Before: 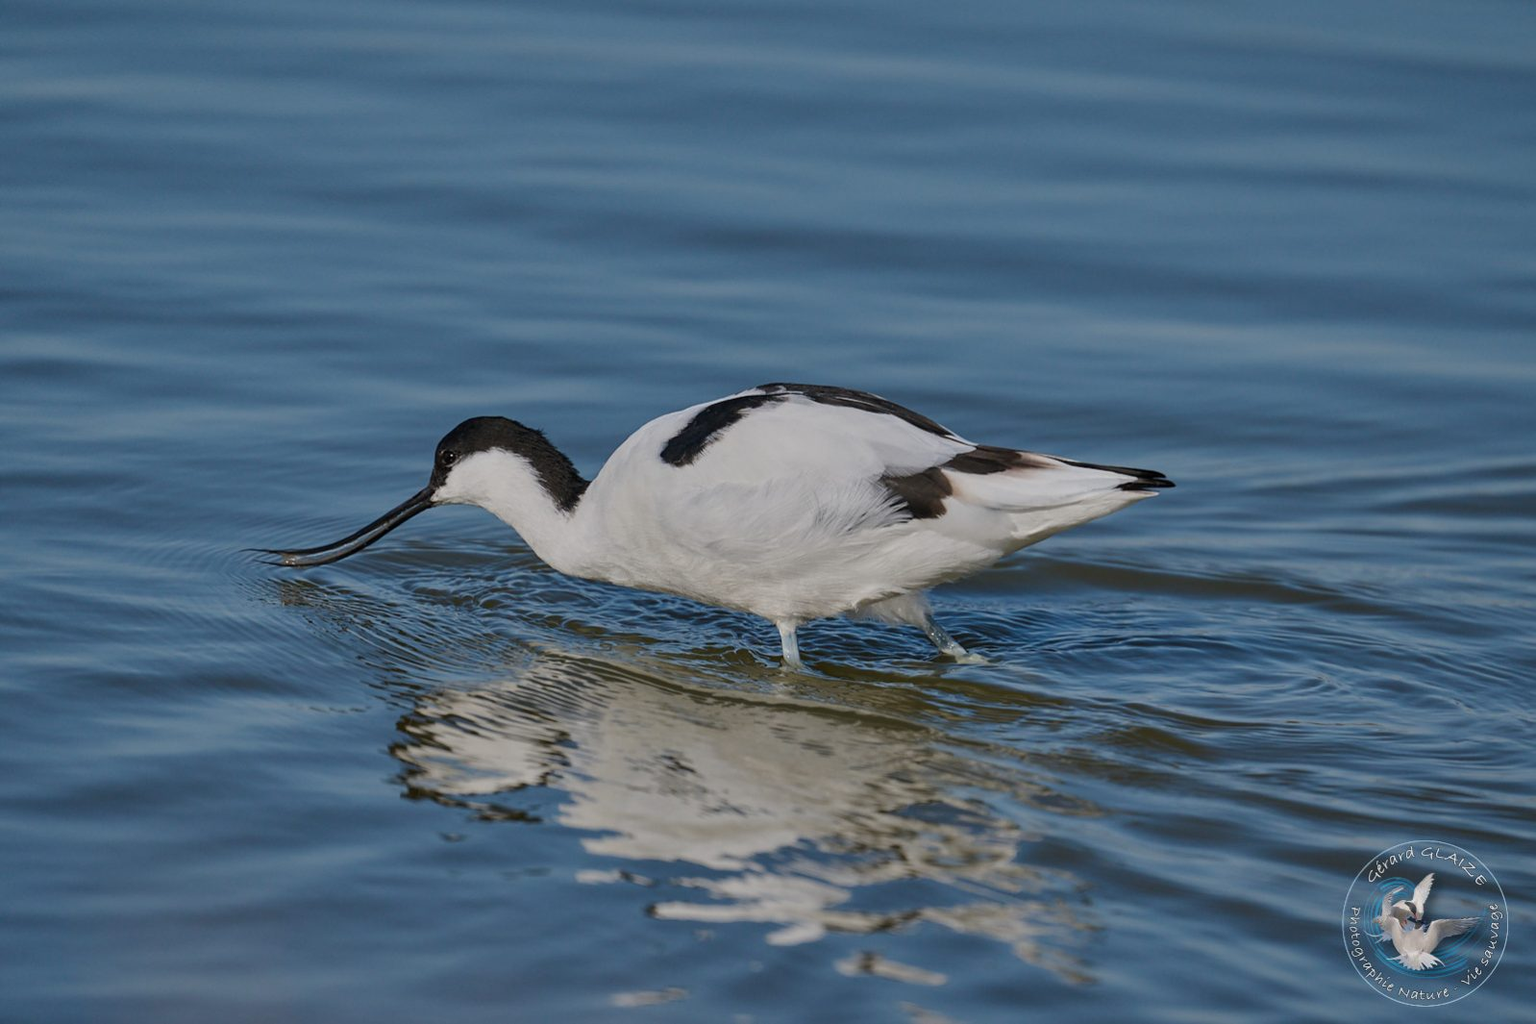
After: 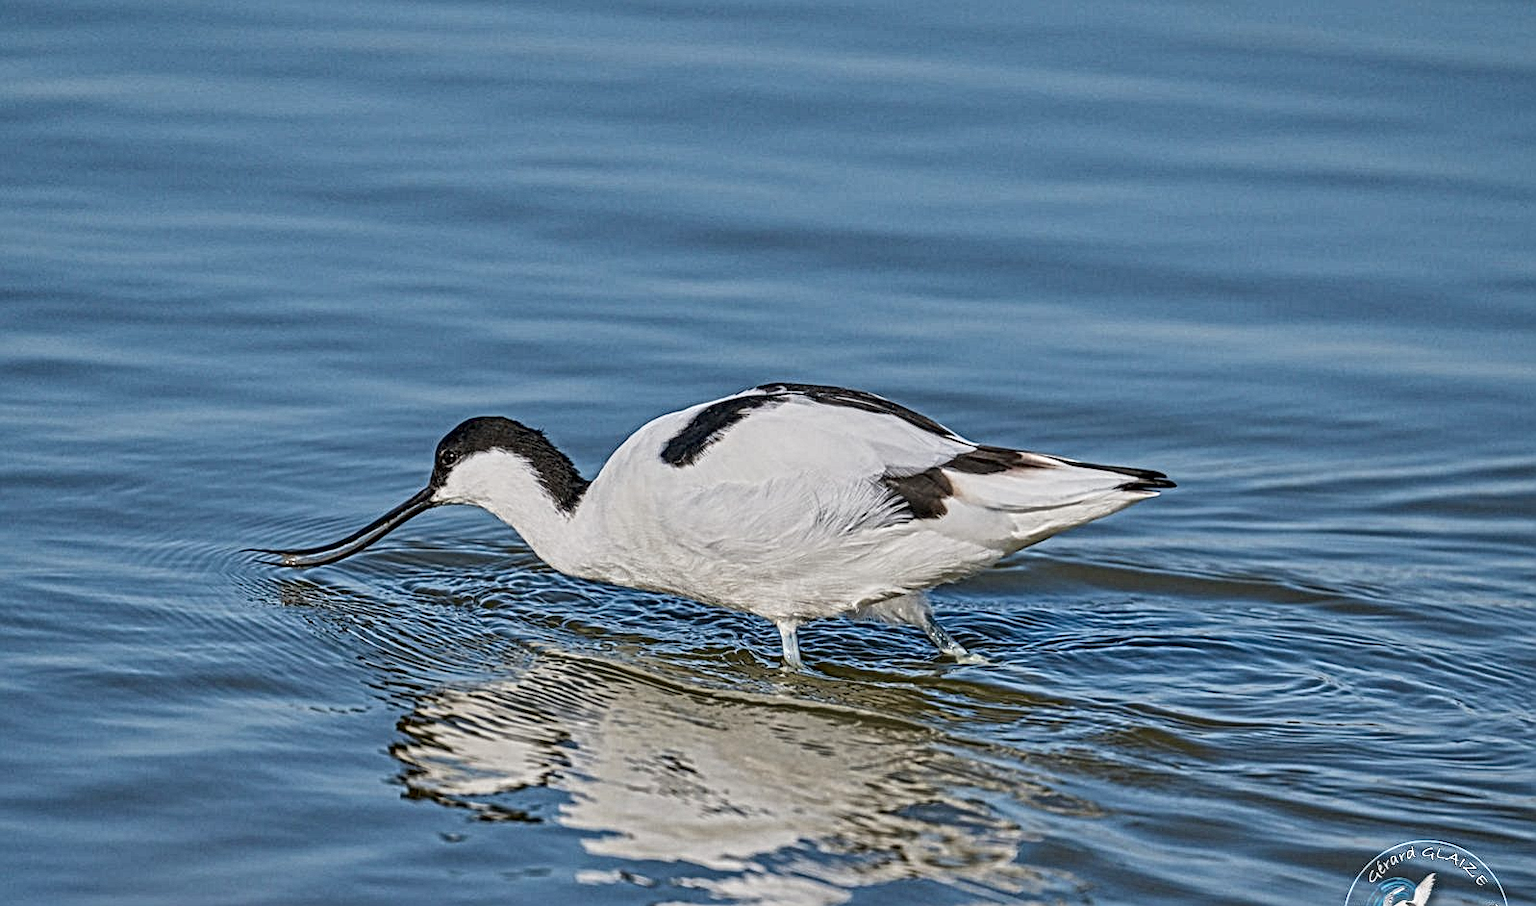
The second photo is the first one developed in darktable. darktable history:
local contrast: mode bilateral grid, contrast 19, coarseness 3, detail 298%, midtone range 0.2
crop and rotate: top 0%, bottom 11.436%
base curve: curves: ch0 [(0, 0) (0.088, 0.125) (0.176, 0.251) (0.354, 0.501) (0.613, 0.749) (1, 0.877)], preserve colors none
